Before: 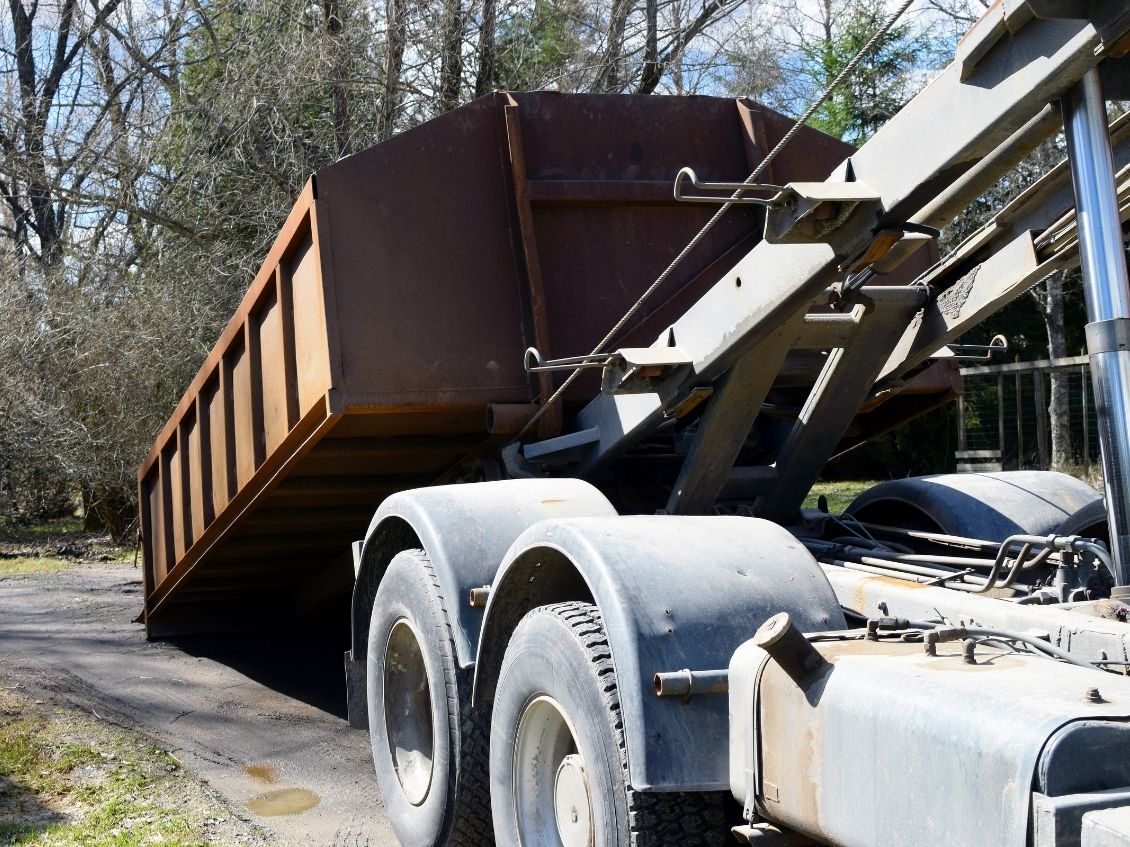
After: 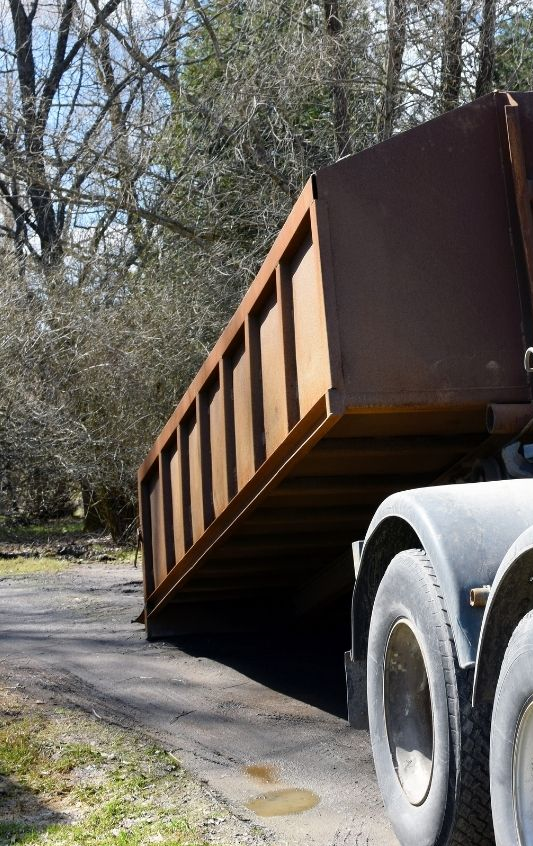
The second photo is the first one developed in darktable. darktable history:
crop and rotate: left 0.062%, top 0%, right 52.739%
